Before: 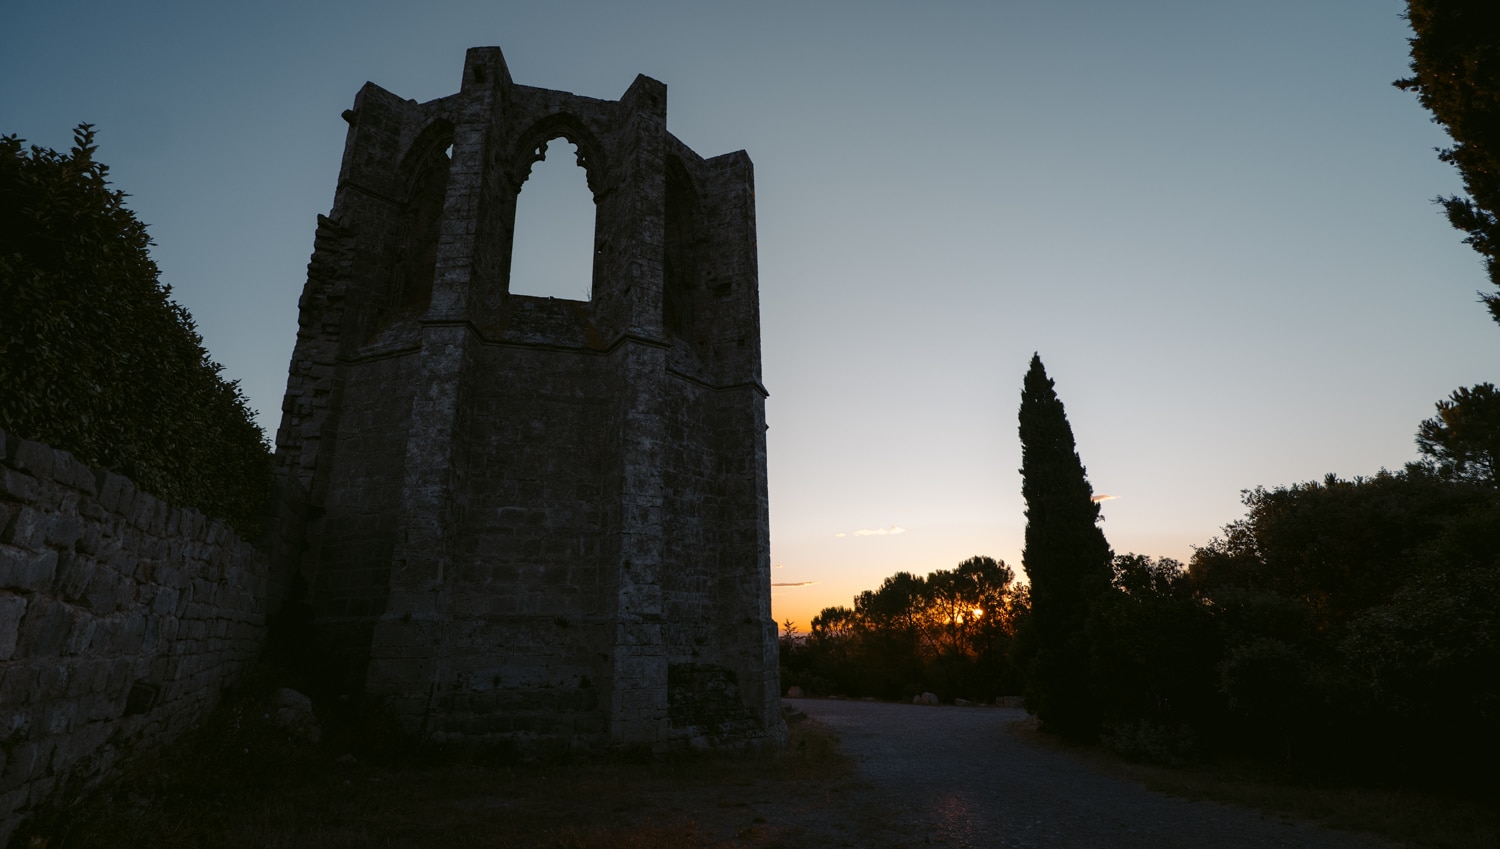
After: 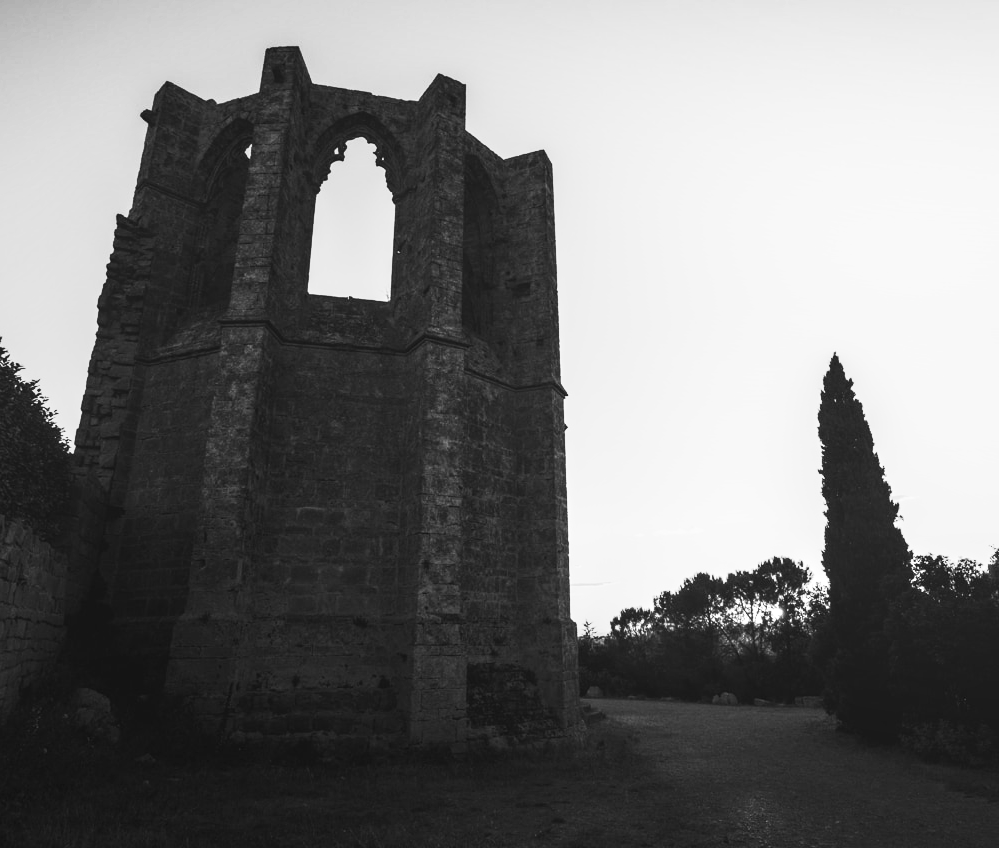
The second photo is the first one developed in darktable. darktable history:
exposure: black level correction 0, exposure 0.7 EV, compensate exposure bias true, compensate highlight preservation false
contrast brightness saturation: contrast 0.53, brightness 0.47, saturation -1
local contrast: on, module defaults
tone equalizer: -8 EV -0.417 EV, -7 EV -0.389 EV, -6 EV -0.333 EV, -5 EV -0.222 EV, -3 EV 0.222 EV, -2 EV 0.333 EV, -1 EV 0.389 EV, +0 EV 0.417 EV, edges refinement/feathering 500, mask exposure compensation -1.57 EV, preserve details no
crop and rotate: left 13.409%, right 19.924%
